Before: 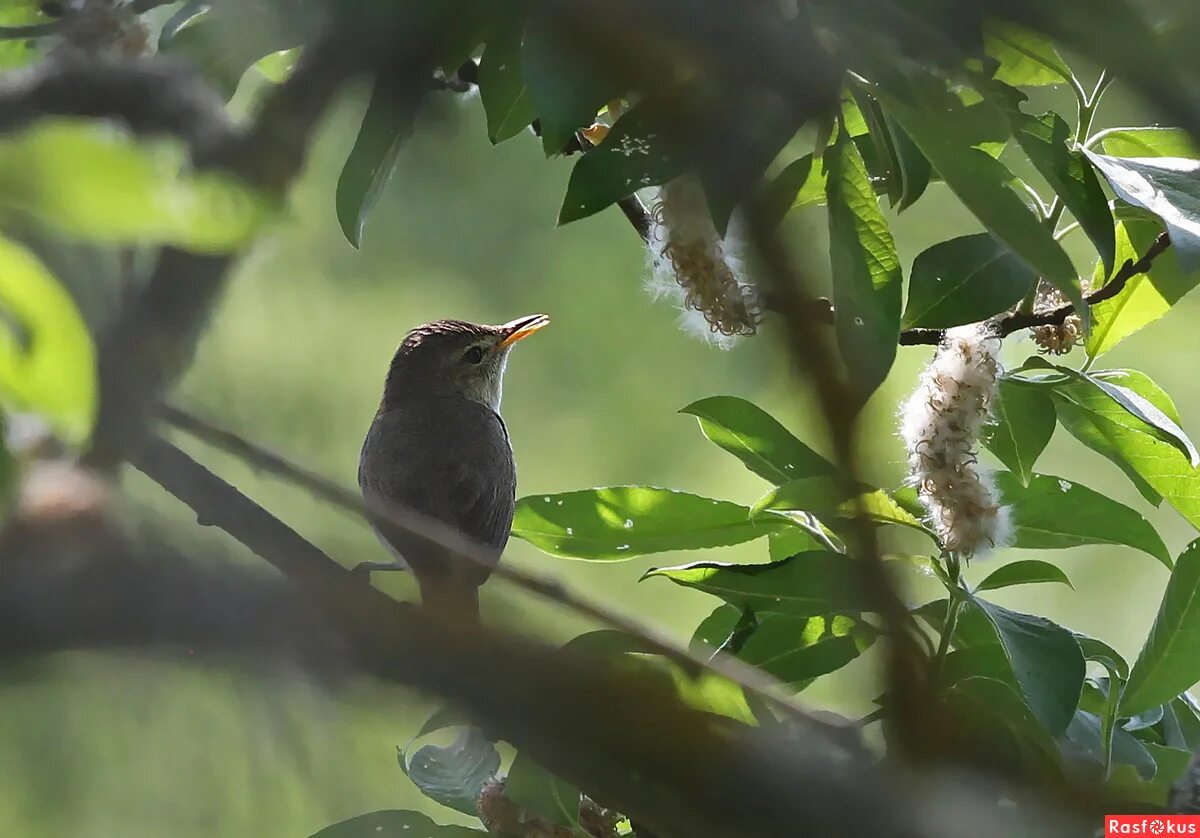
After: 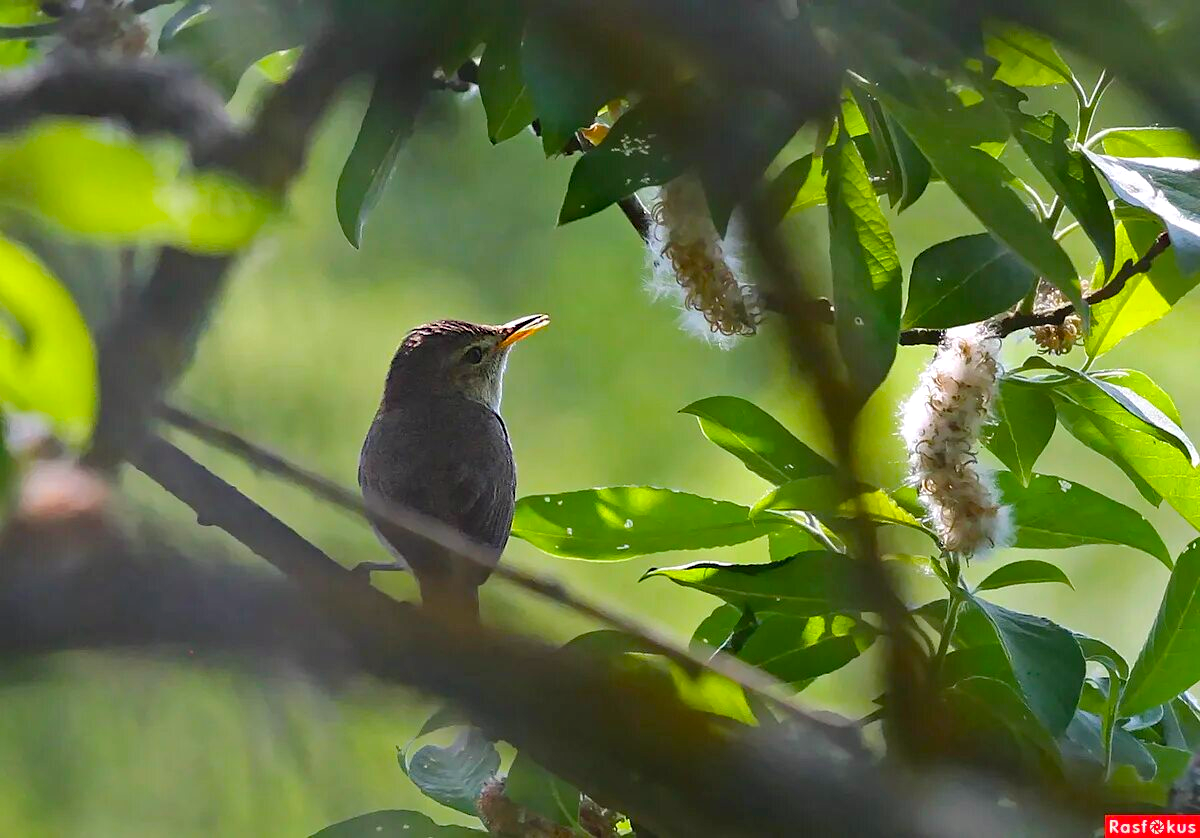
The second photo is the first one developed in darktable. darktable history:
rgb levels: preserve colors max RGB
tone equalizer: on, module defaults
haze removal: compatibility mode true, adaptive false
color balance rgb: perceptual saturation grading › global saturation 25%, perceptual brilliance grading › mid-tones 10%, perceptual brilliance grading › shadows 15%, global vibrance 20%
